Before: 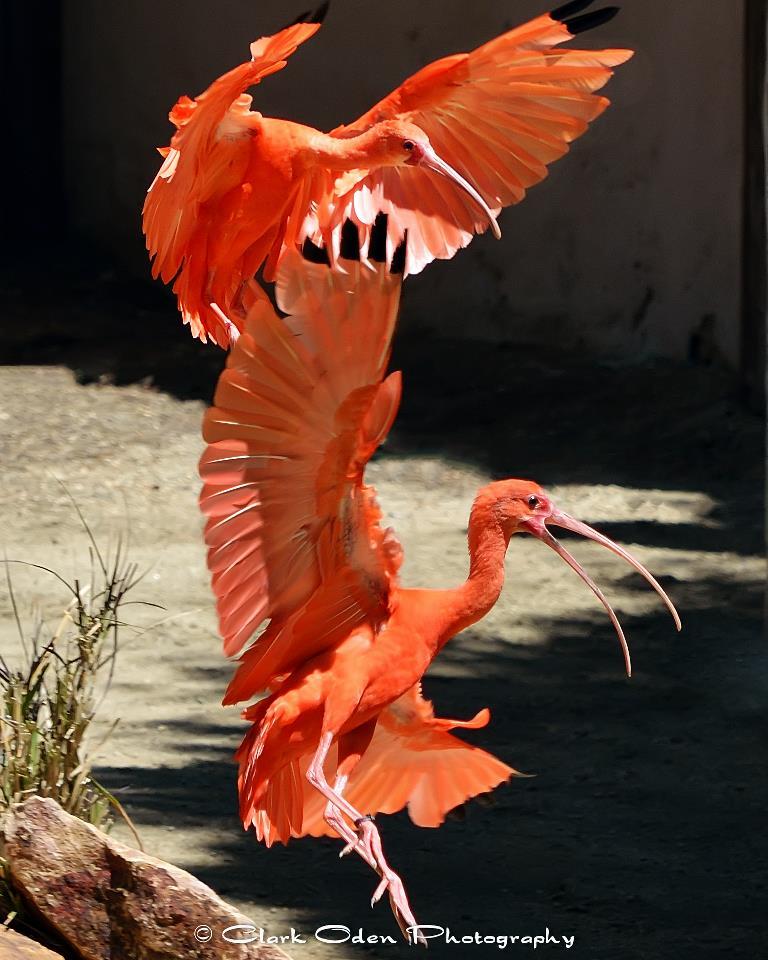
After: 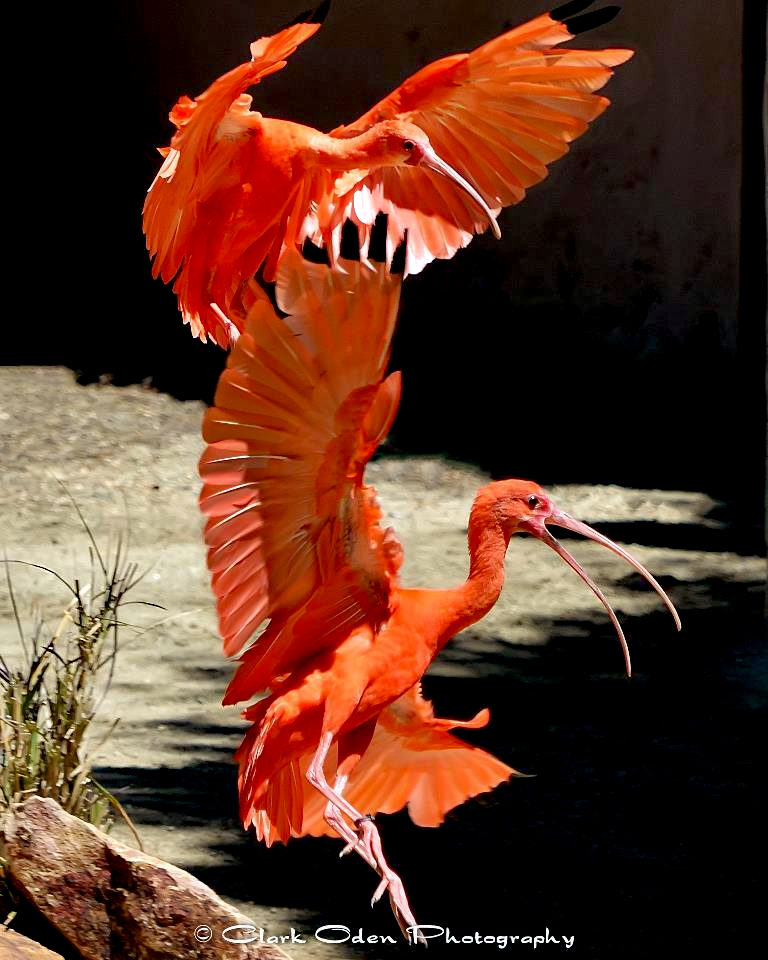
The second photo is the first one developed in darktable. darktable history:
exposure: black level correction 0.01, exposure 0.007 EV, compensate exposure bias true, compensate highlight preservation false
haze removal: strength 0.303, distance 0.253, compatibility mode true, adaptive false
